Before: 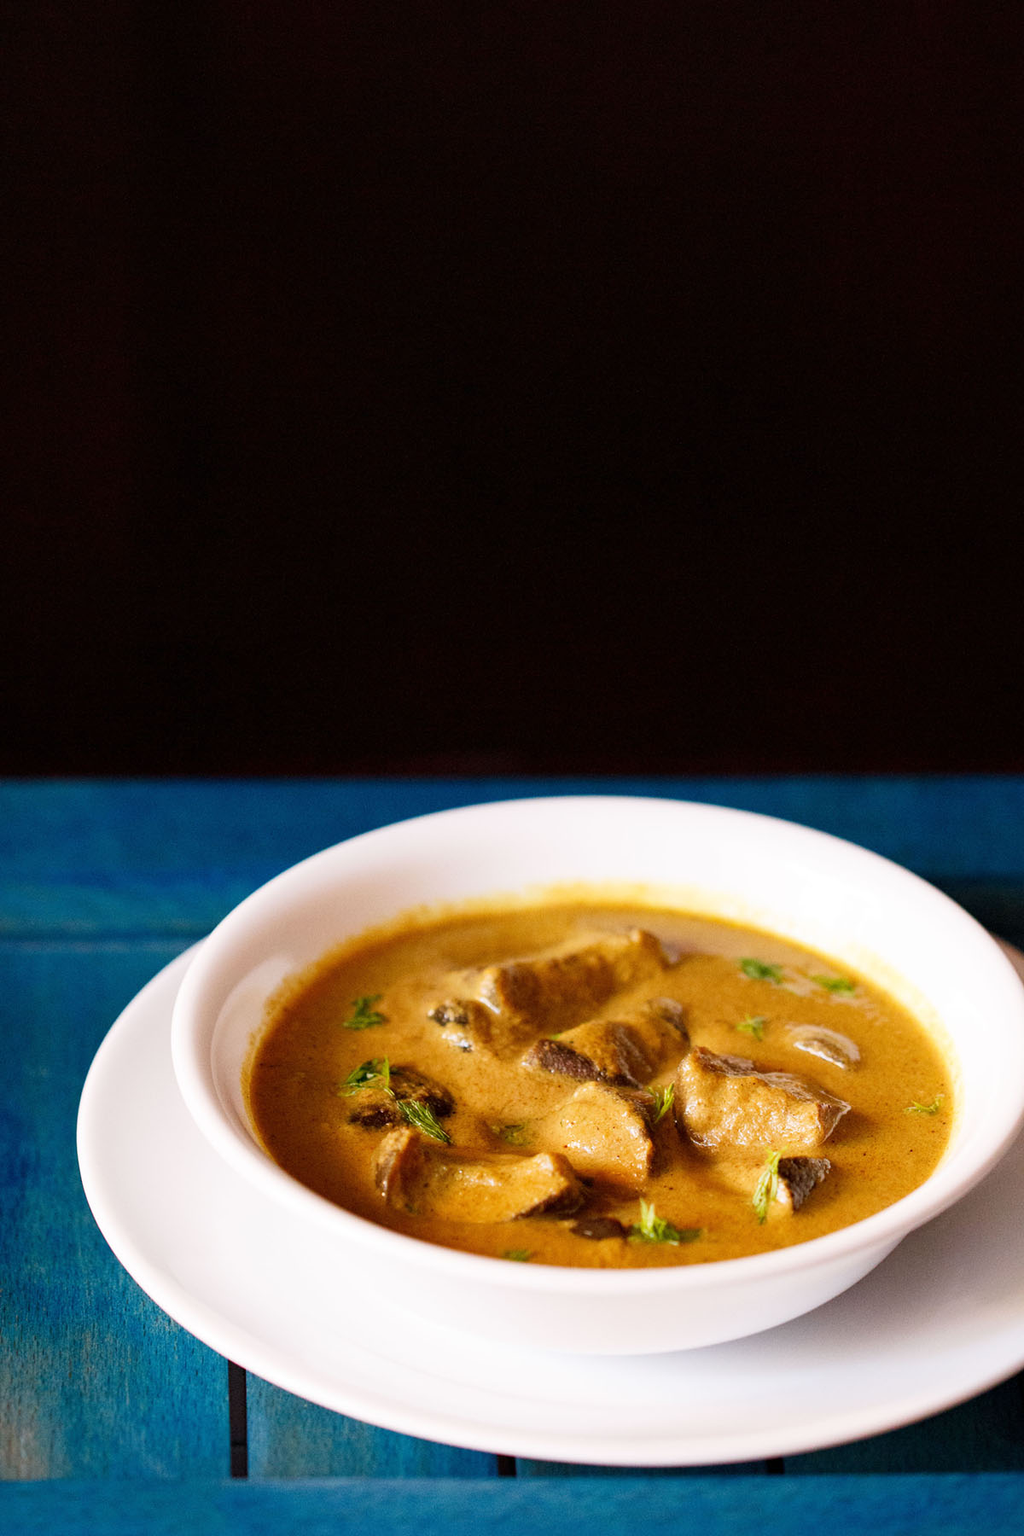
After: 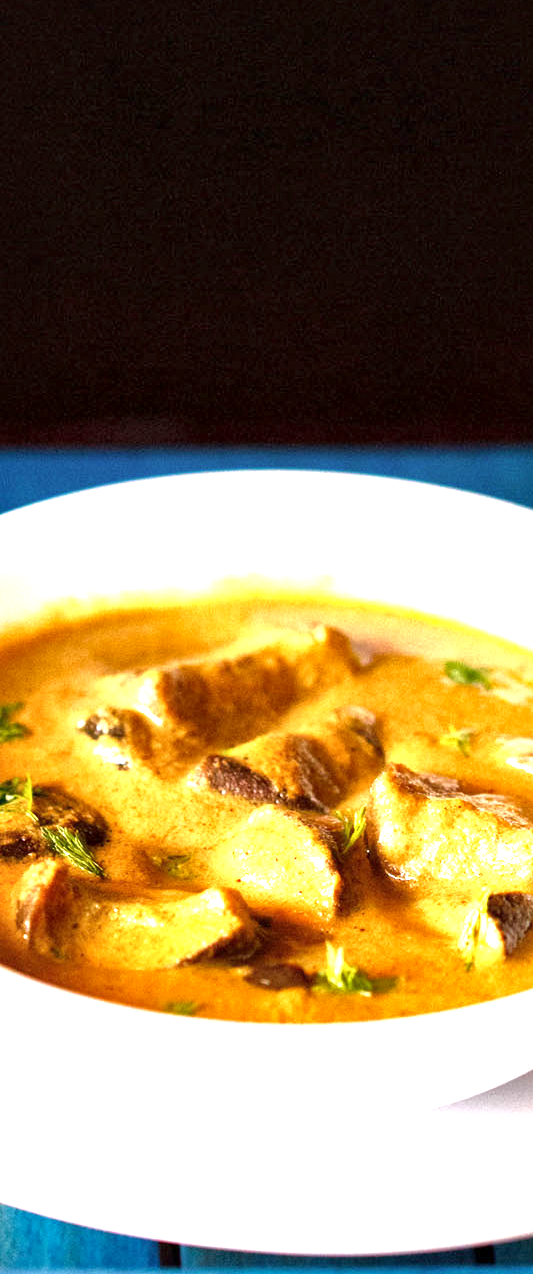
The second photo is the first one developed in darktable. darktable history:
exposure: black level correction 0, exposure 1.199 EV, compensate highlight preservation false
local contrast: mode bilateral grid, contrast 19, coarseness 50, detail 171%, midtone range 0.2
crop: left 35.336%, top 25.76%, right 20.232%, bottom 3.416%
